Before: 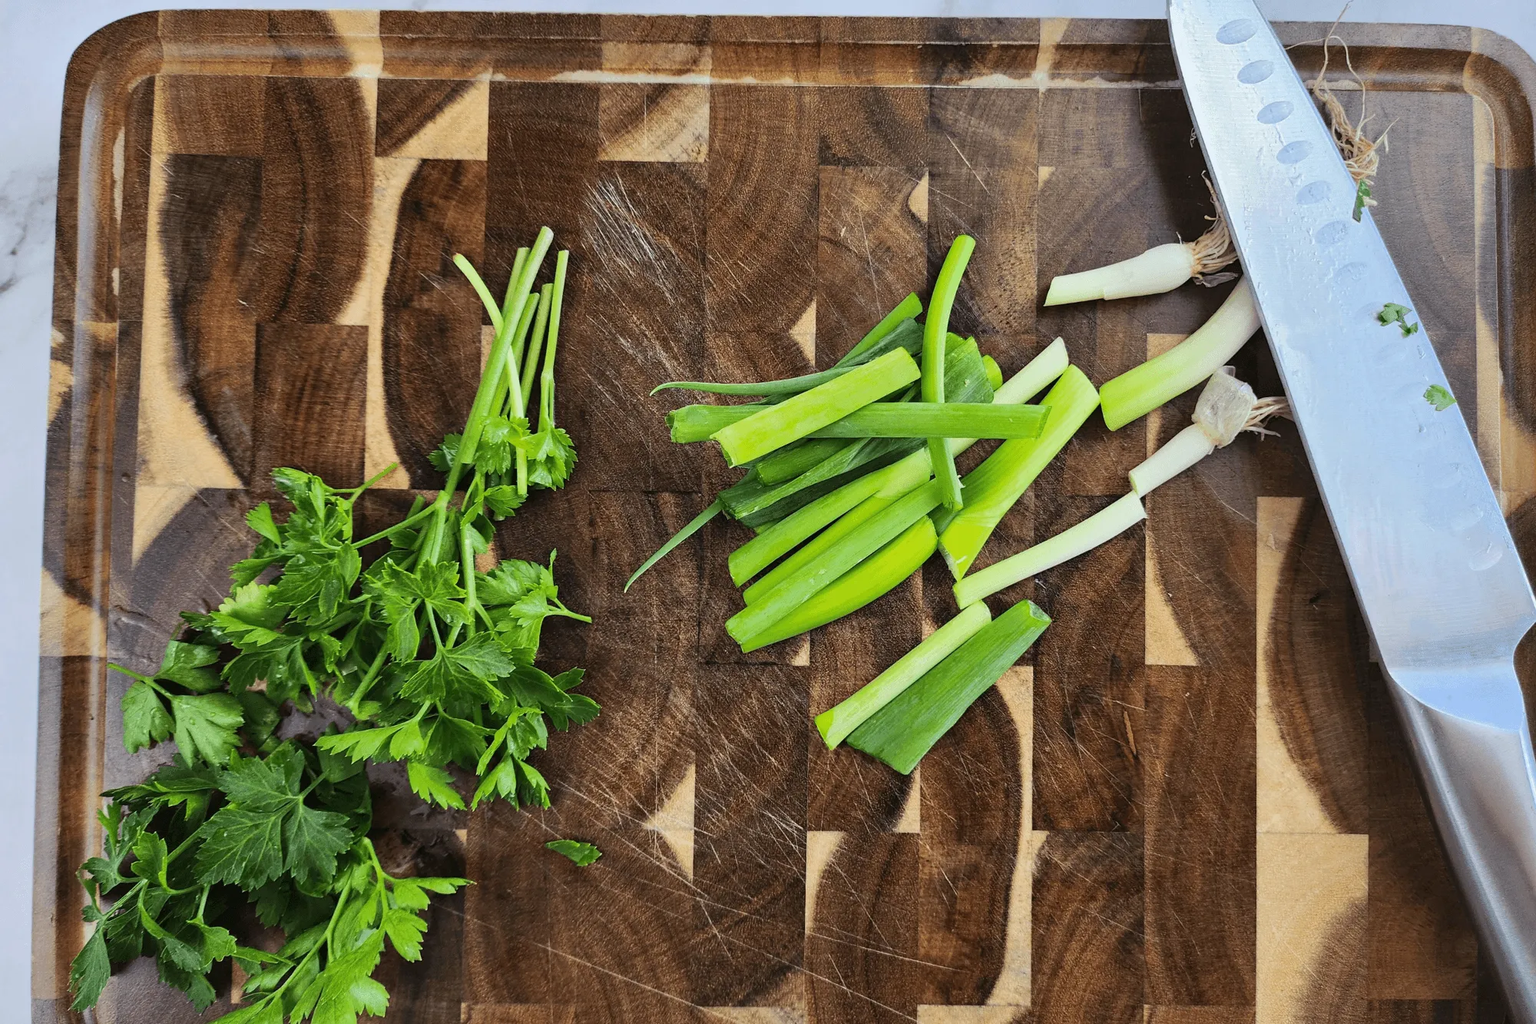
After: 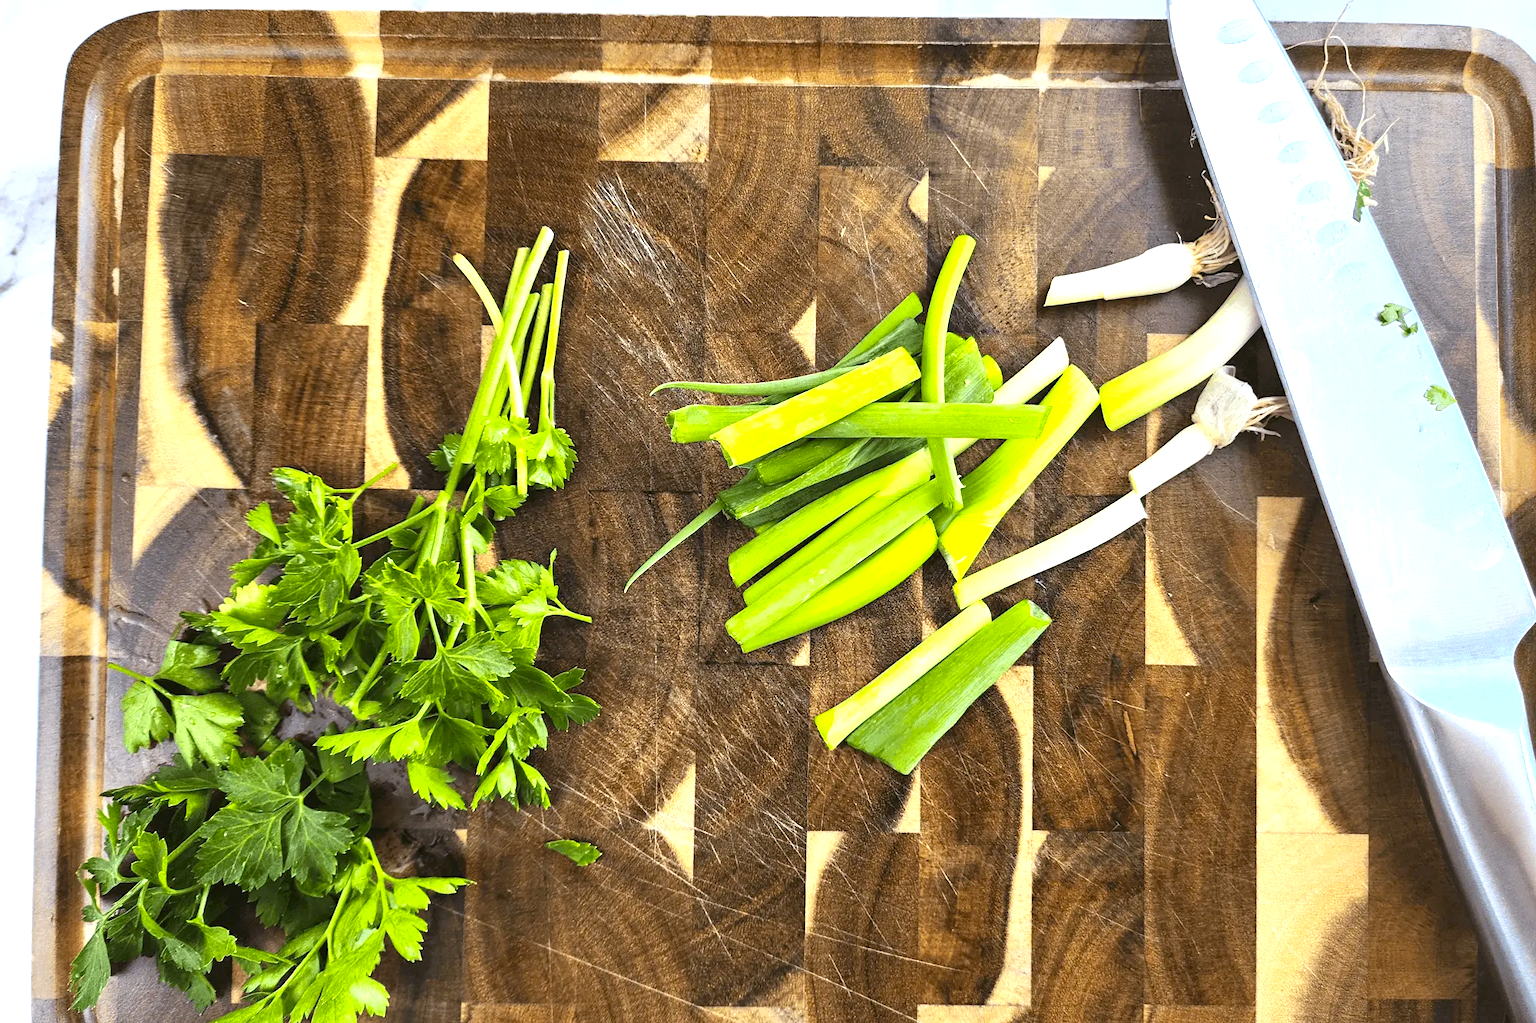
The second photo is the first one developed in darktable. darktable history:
exposure: exposure 0.999 EV, compensate highlight preservation false
color contrast: green-magenta contrast 0.85, blue-yellow contrast 1.25, unbound 0
